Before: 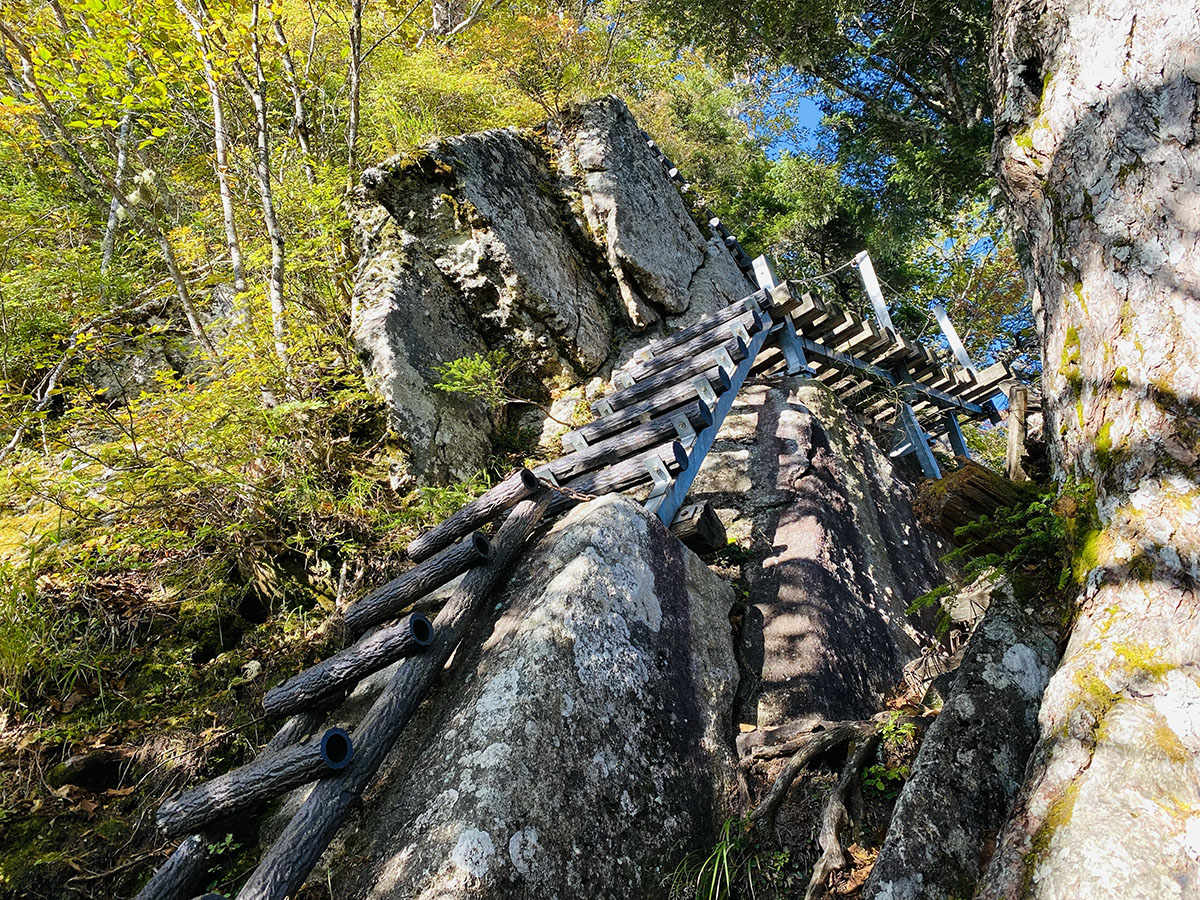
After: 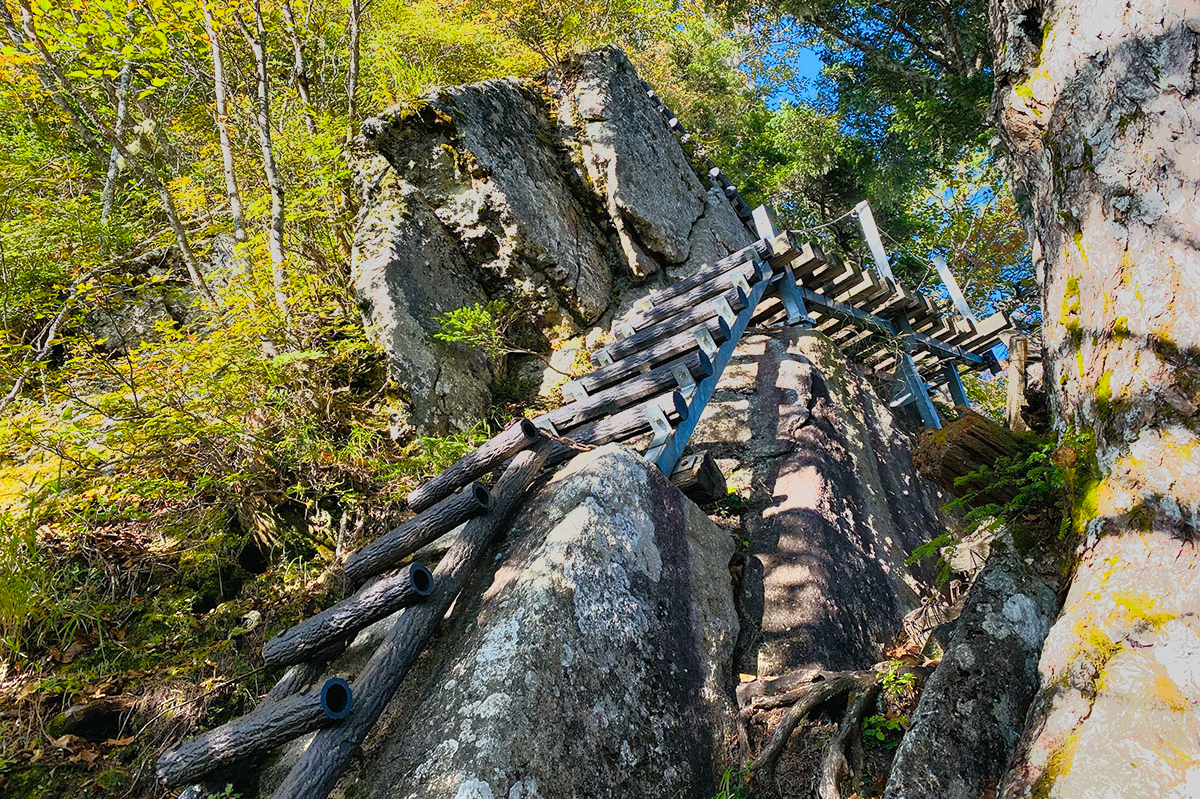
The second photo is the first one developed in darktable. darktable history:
tone equalizer: -7 EV -0.63 EV, -6 EV 1 EV, -5 EV -0.45 EV, -4 EV 0.43 EV, -3 EV 0.41 EV, -2 EV 0.15 EV, -1 EV -0.15 EV, +0 EV -0.39 EV, smoothing diameter 25%, edges refinement/feathering 10, preserve details guided filter
crop and rotate: top 5.609%, bottom 5.609%
